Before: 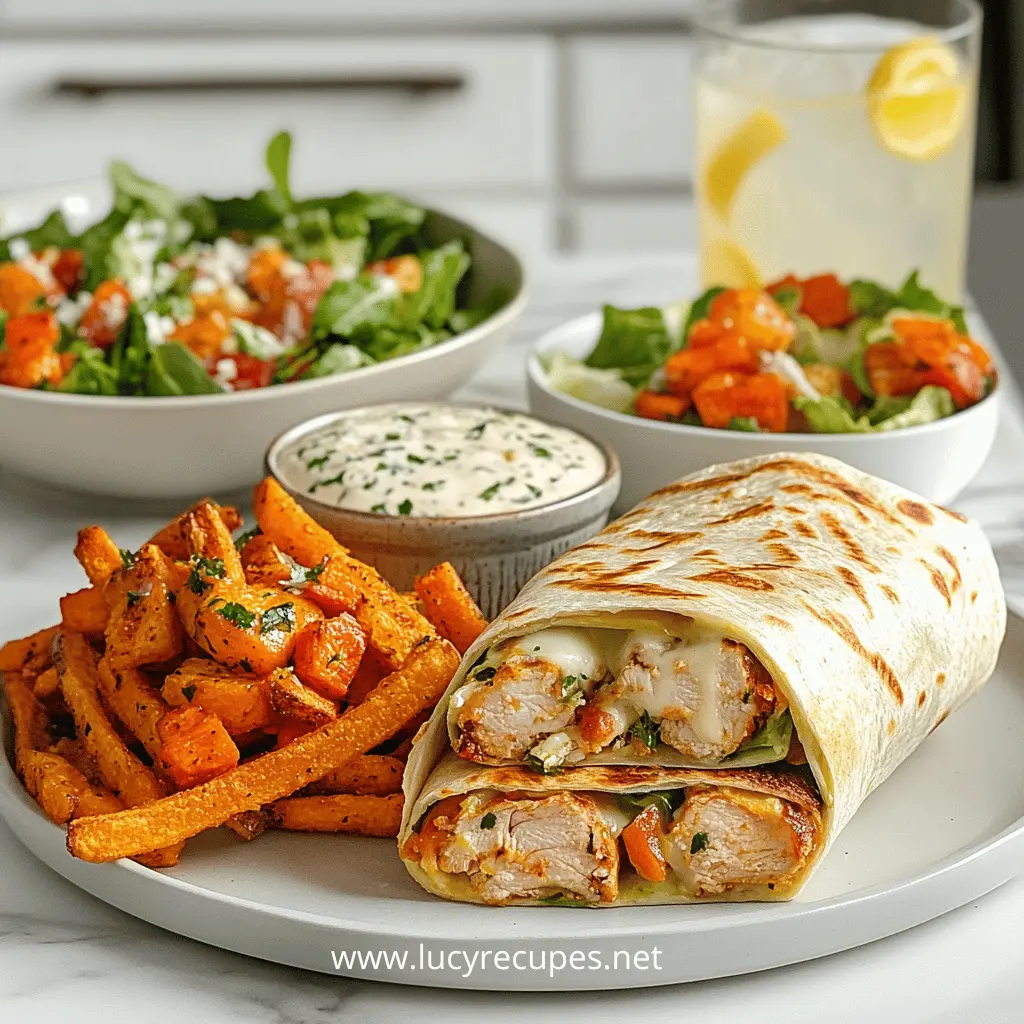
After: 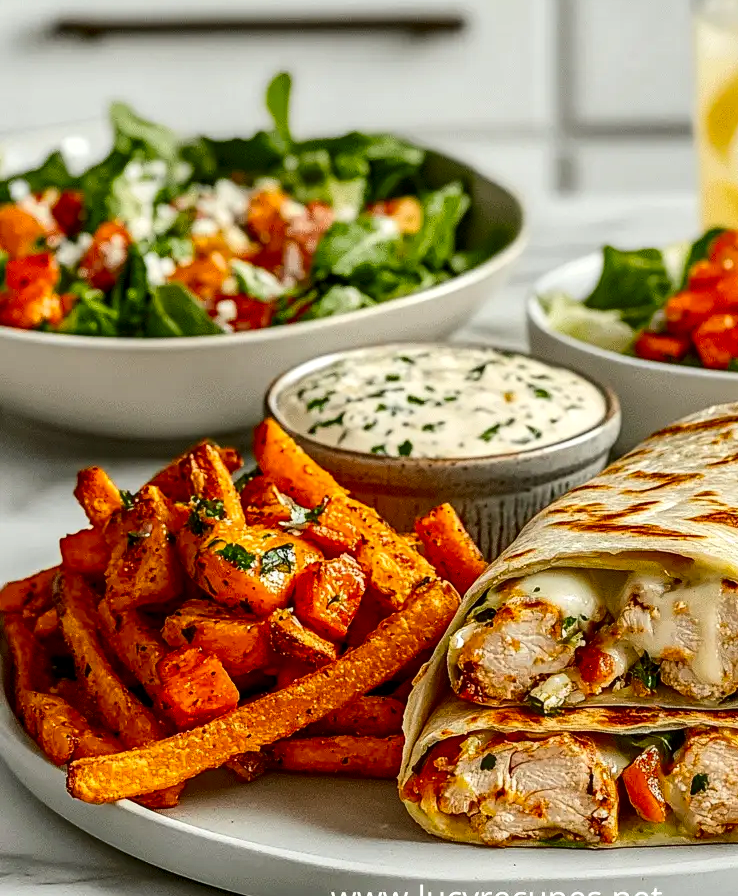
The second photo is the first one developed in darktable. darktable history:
crop: top 5.803%, right 27.864%, bottom 5.804%
local contrast: on, module defaults
contrast brightness saturation: contrast 0.21, brightness -0.11, saturation 0.21
